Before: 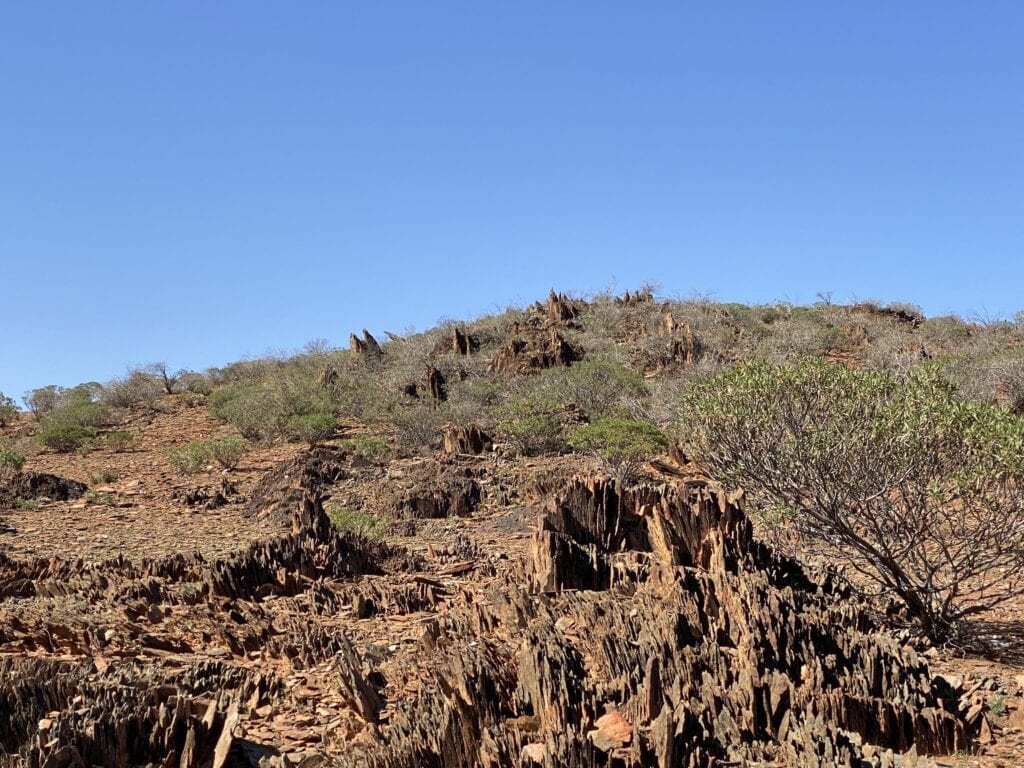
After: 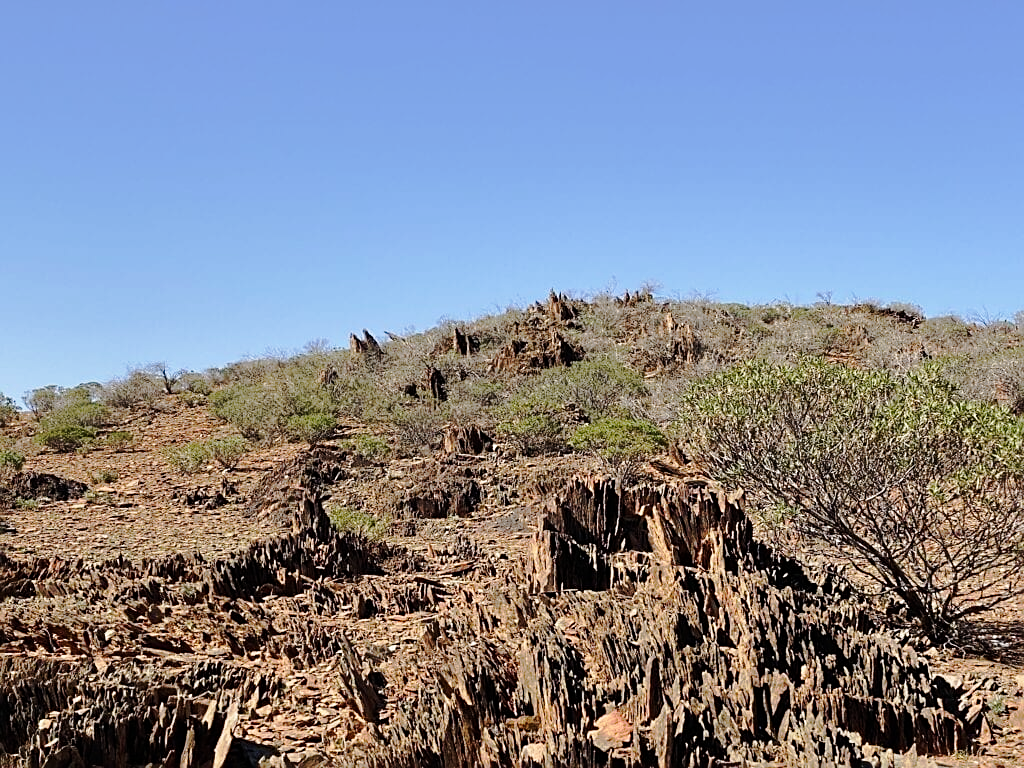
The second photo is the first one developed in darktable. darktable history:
sharpen: on, module defaults
tone curve: curves: ch0 [(0, 0) (0.104, 0.061) (0.239, 0.201) (0.327, 0.317) (0.401, 0.443) (0.489, 0.566) (0.65, 0.68) (0.832, 0.858) (1, 0.977)]; ch1 [(0, 0) (0.161, 0.092) (0.35, 0.33) (0.379, 0.401) (0.447, 0.476) (0.495, 0.499) (0.515, 0.518) (0.534, 0.557) (0.602, 0.625) (0.712, 0.706) (1, 1)]; ch2 [(0, 0) (0.359, 0.372) (0.437, 0.437) (0.502, 0.501) (0.55, 0.534) (0.592, 0.601) (0.647, 0.64) (1, 1)], preserve colors none
